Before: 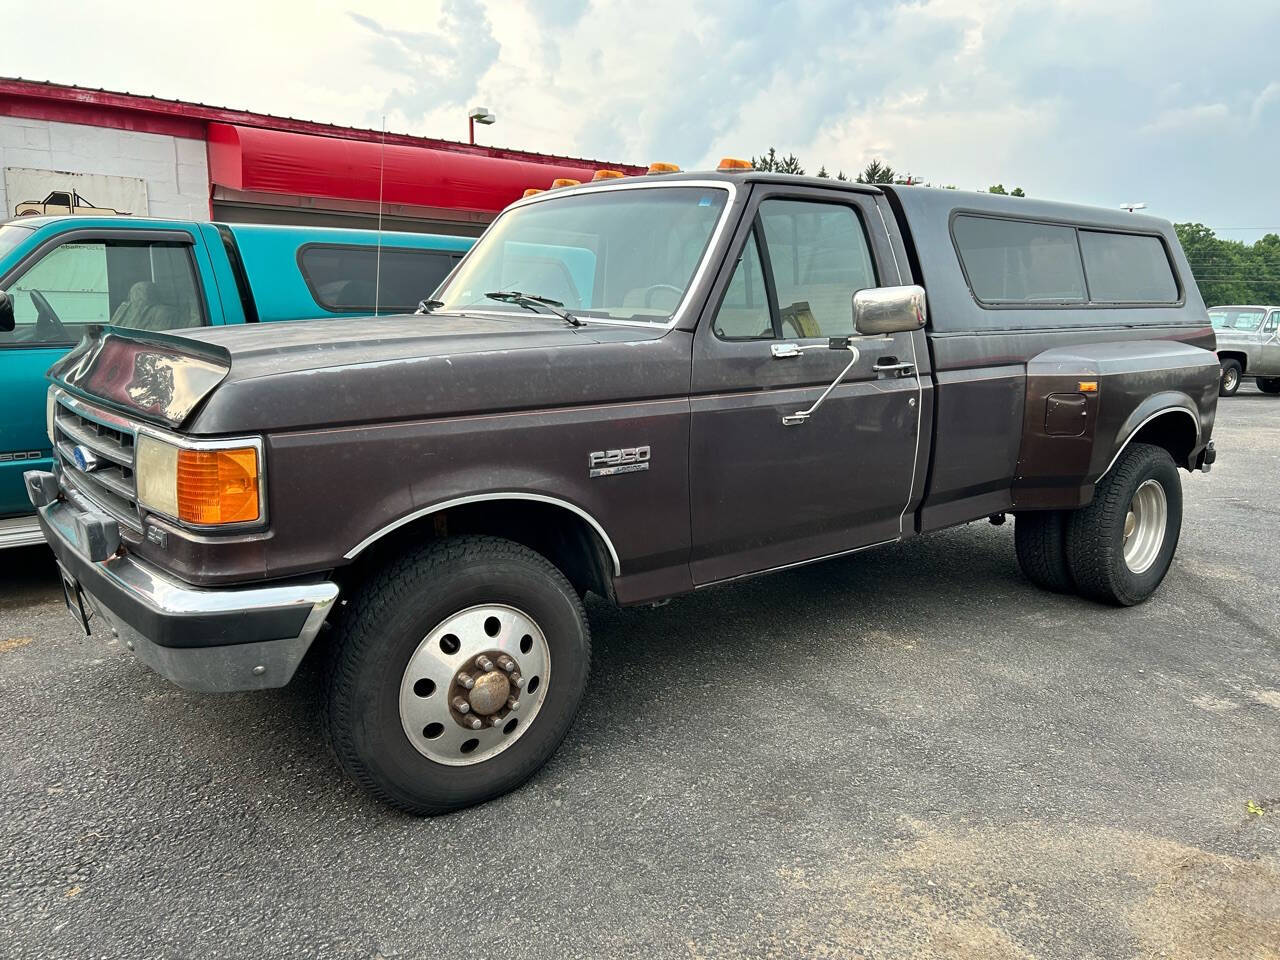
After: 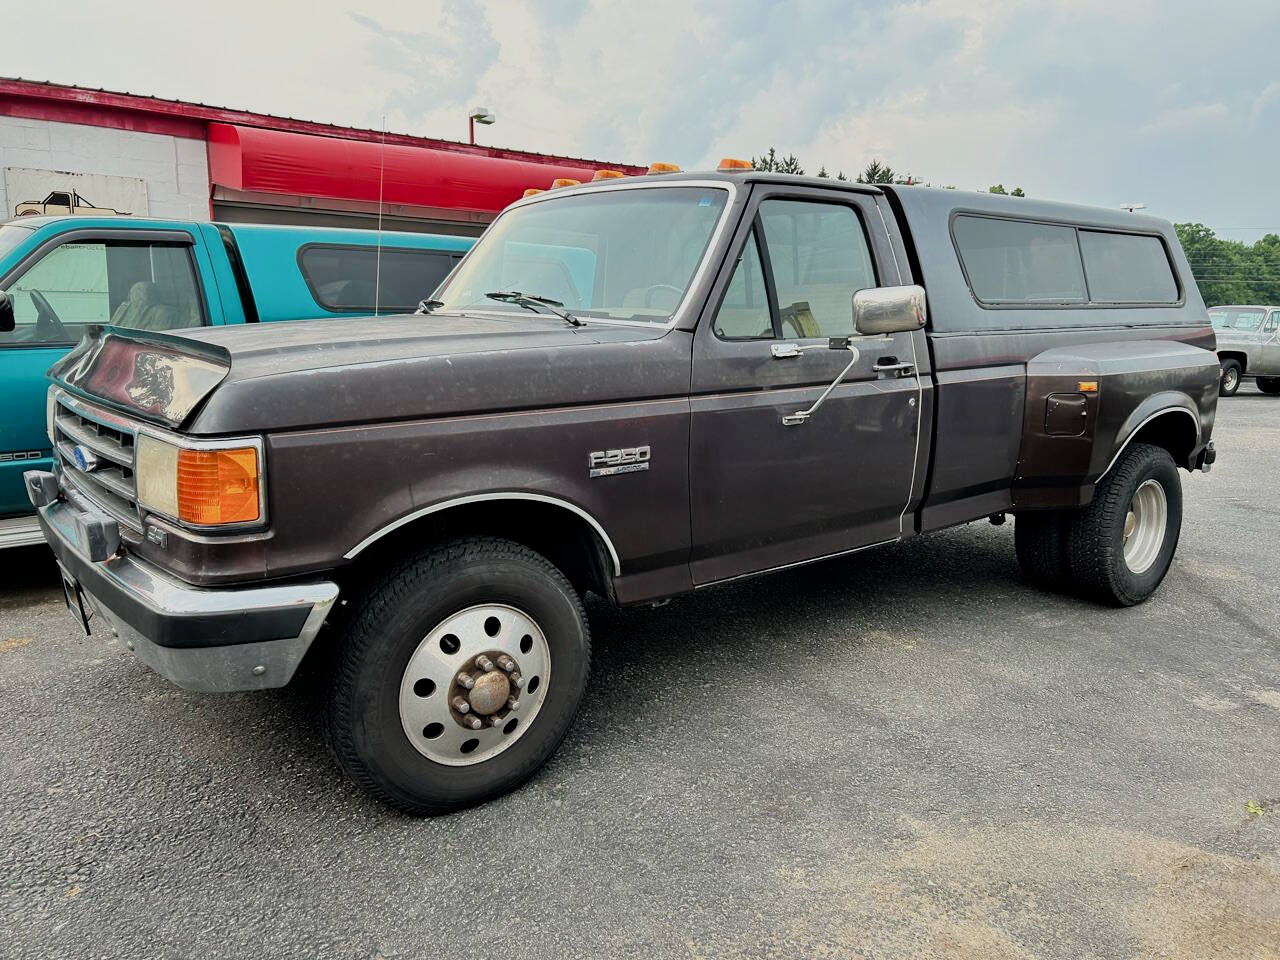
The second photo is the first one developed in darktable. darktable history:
filmic rgb: black relative exposure -7.65 EV, white relative exposure 4.56 EV, threshold 5.94 EV, hardness 3.61, enable highlight reconstruction true
exposure: black level correction 0.001, exposure 0.144 EV, compensate exposure bias true, compensate highlight preservation false
